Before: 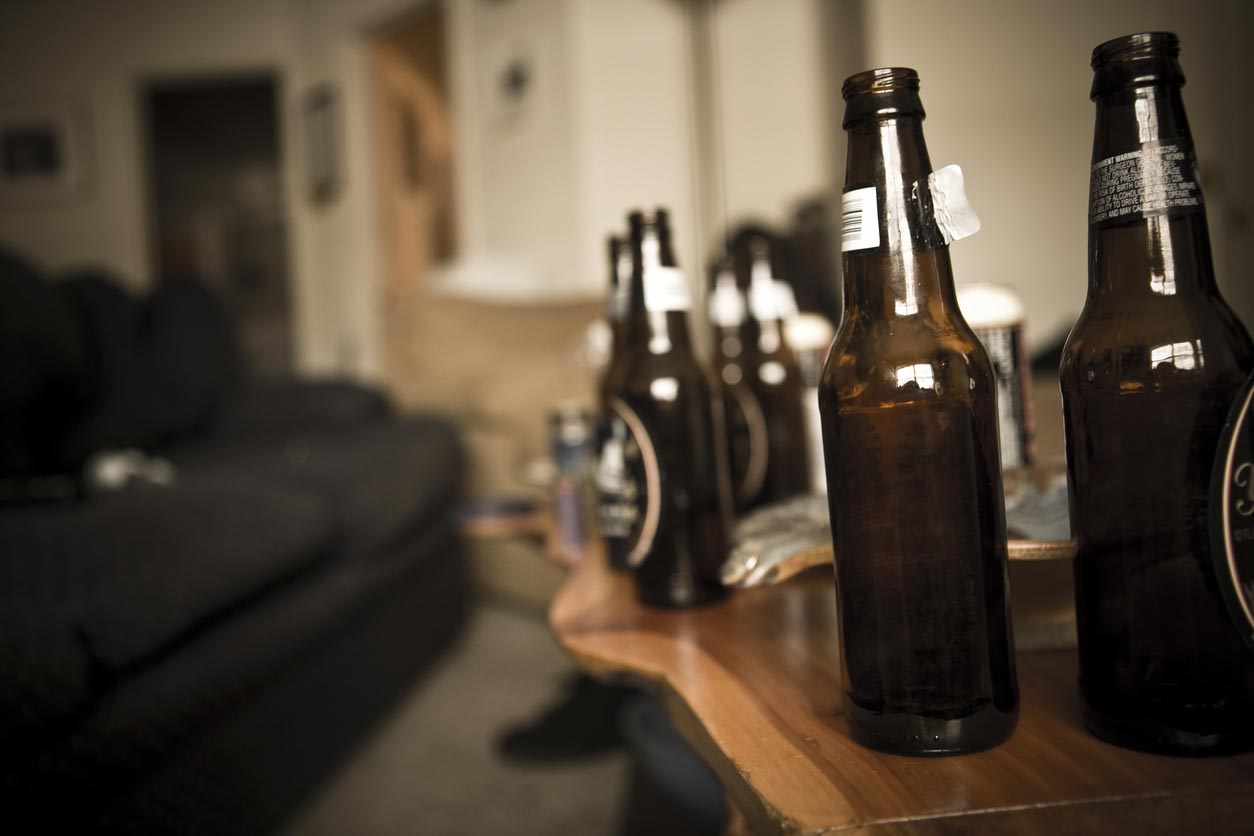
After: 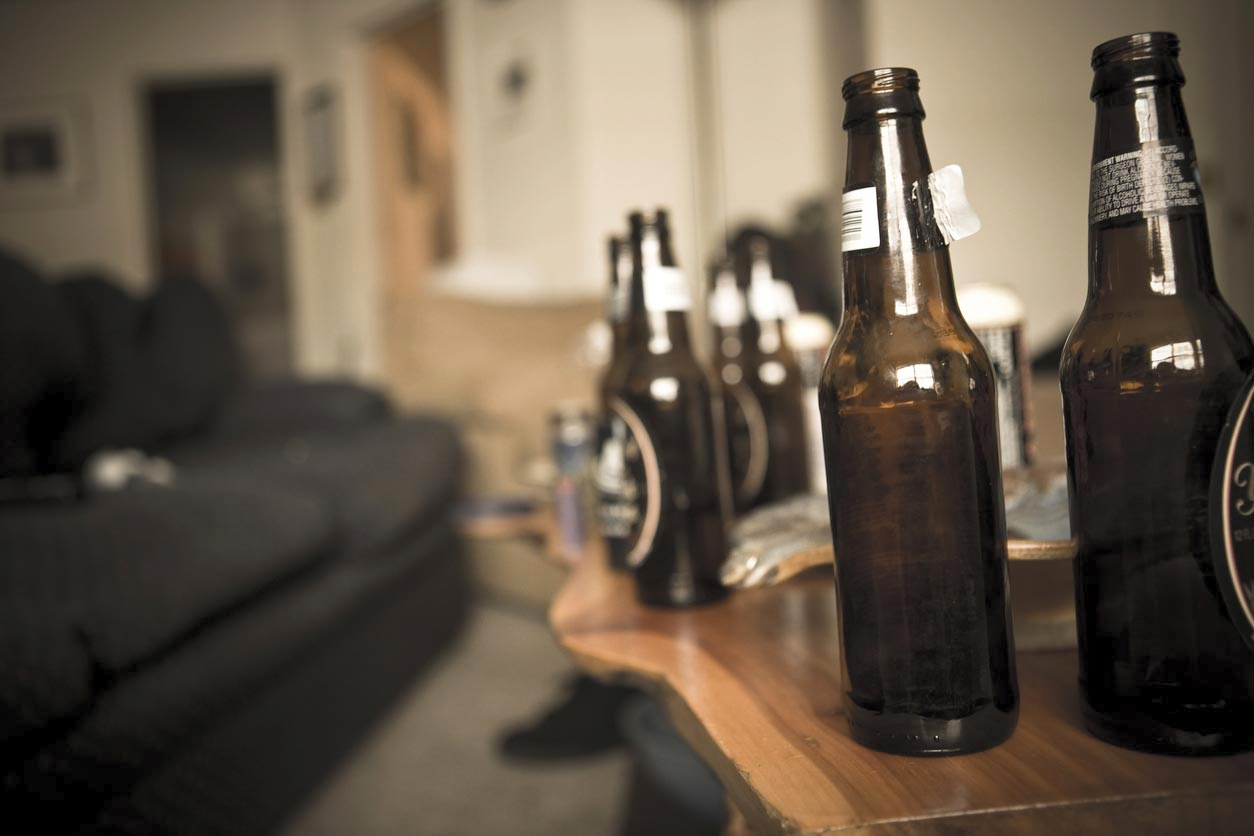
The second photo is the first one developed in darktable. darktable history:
contrast brightness saturation: brightness 0.15
fill light: on, module defaults
